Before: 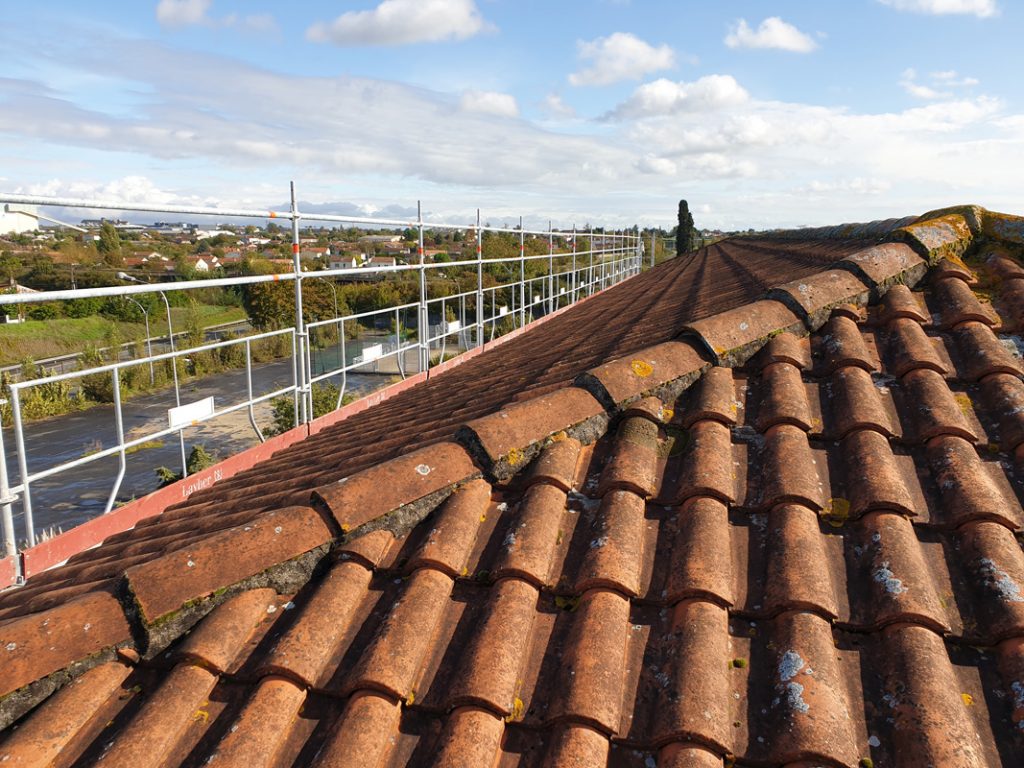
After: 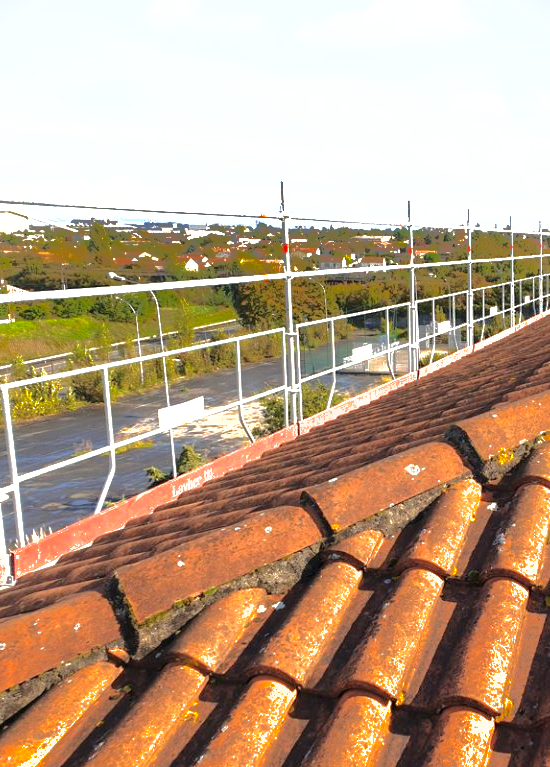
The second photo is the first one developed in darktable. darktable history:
exposure: black level correction 0, exposure 1.2 EV, compensate highlight preservation false
vignetting: fall-off start 116.56%, fall-off radius 58.67%, unbound false
shadows and highlights: shadows -18.89, highlights -73.25
crop: left 0.978%, right 45.269%, bottom 0.091%
